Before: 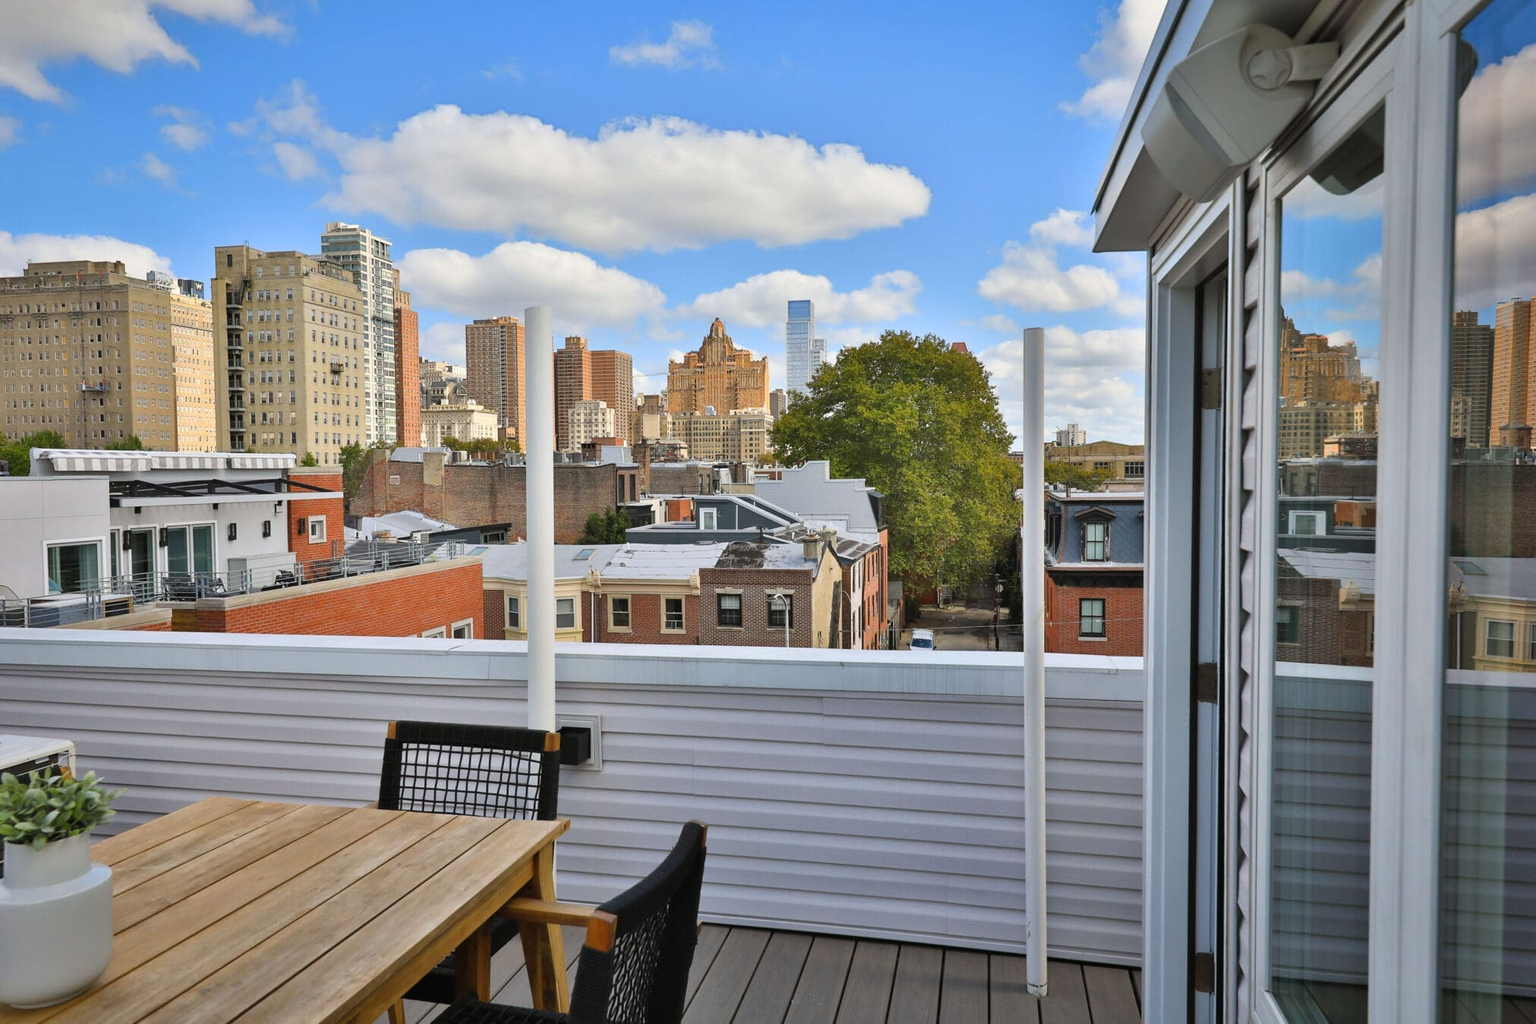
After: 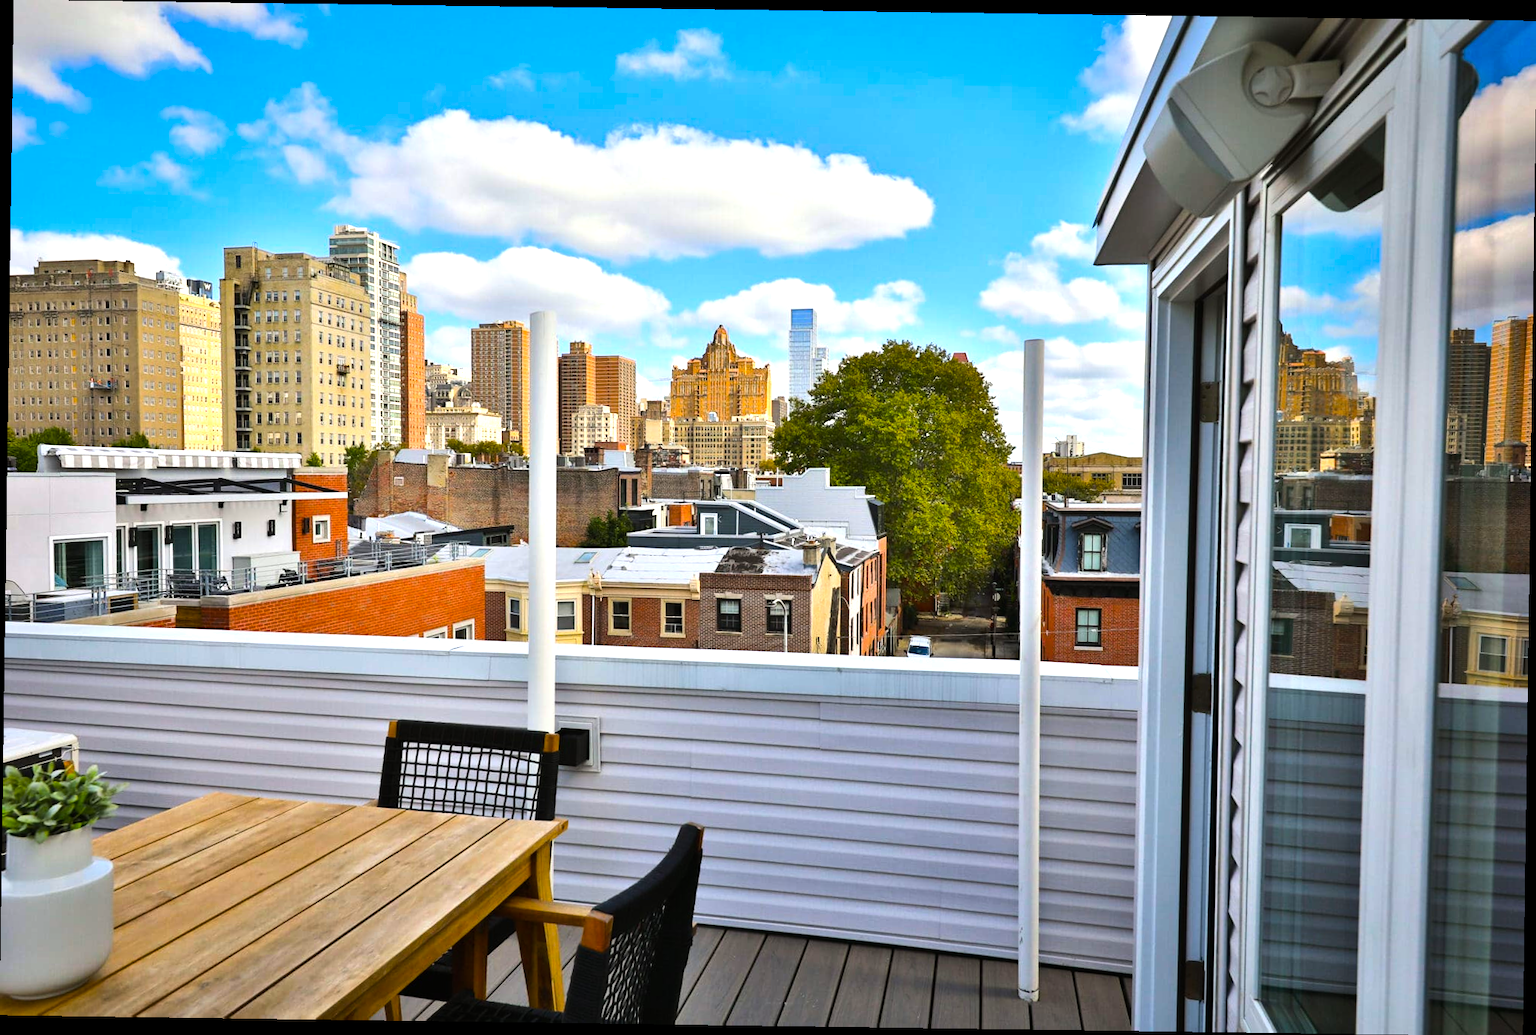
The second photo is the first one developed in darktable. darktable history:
tone equalizer: -8 EV -0.75 EV, -7 EV -0.7 EV, -6 EV -0.6 EV, -5 EV -0.4 EV, -3 EV 0.4 EV, -2 EV 0.6 EV, -1 EV 0.7 EV, +0 EV 0.75 EV, edges refinement/feathering 500, mask exposure compensation -1.57 EV, preserve details no
color balance rgb: linear chroma grading › global chroma 15%, perceptual saturation grading › global saturation 30%
rotate and perspective: rotation 0.8°, automatic cropping off
